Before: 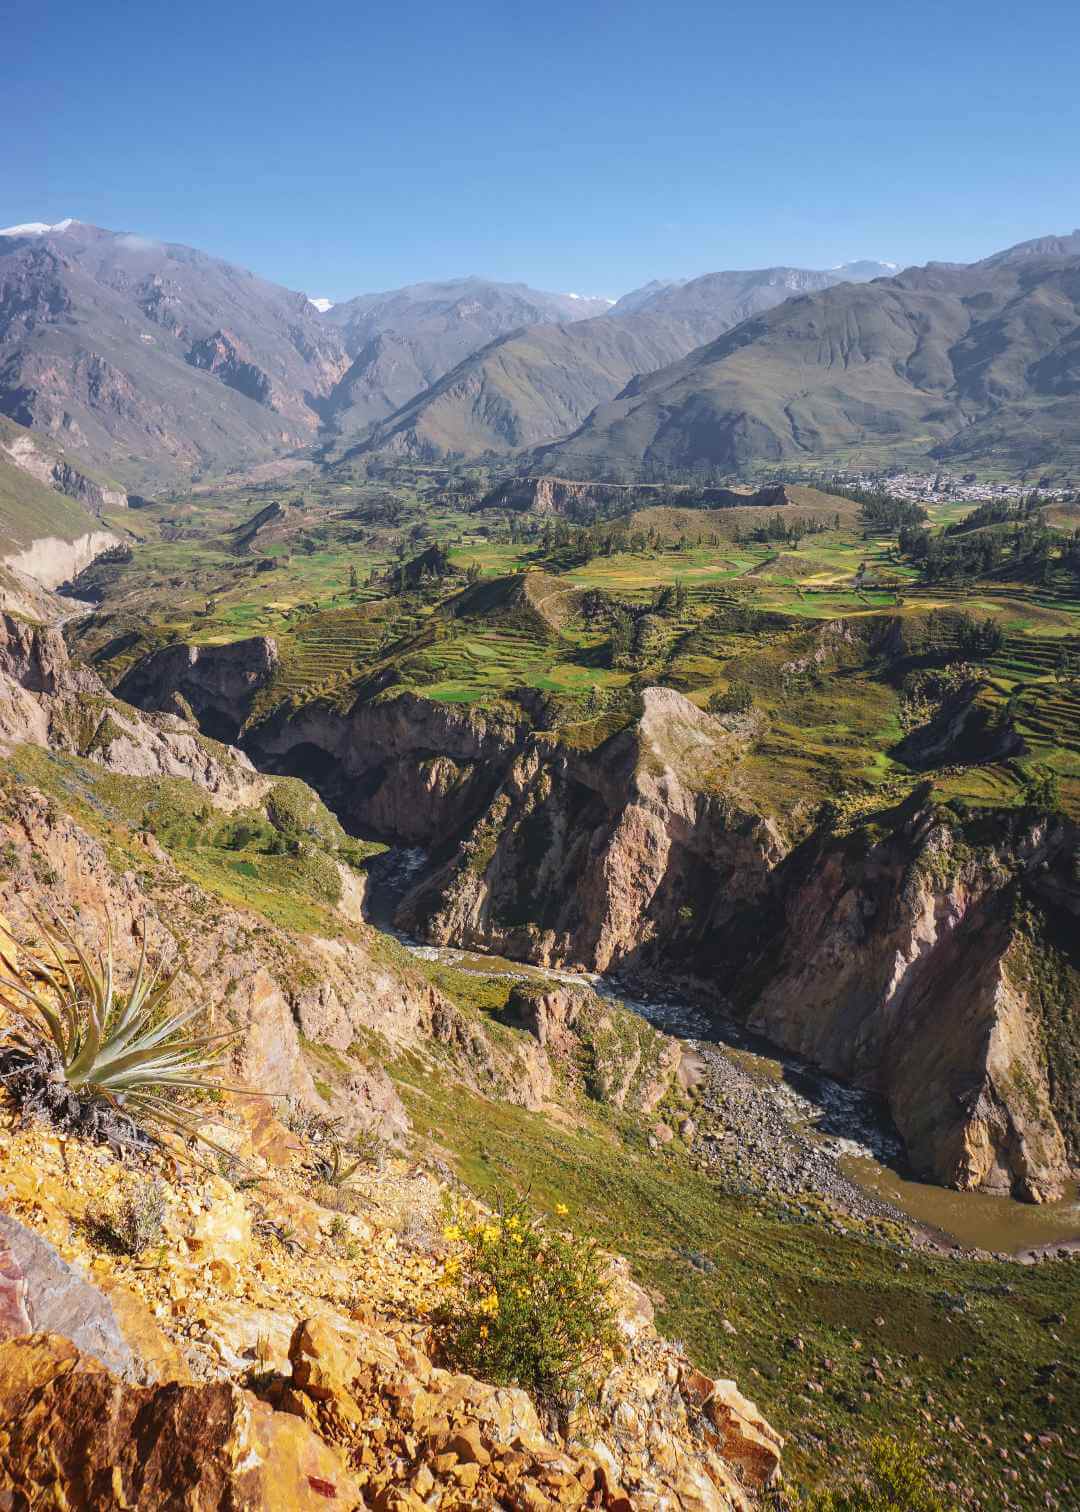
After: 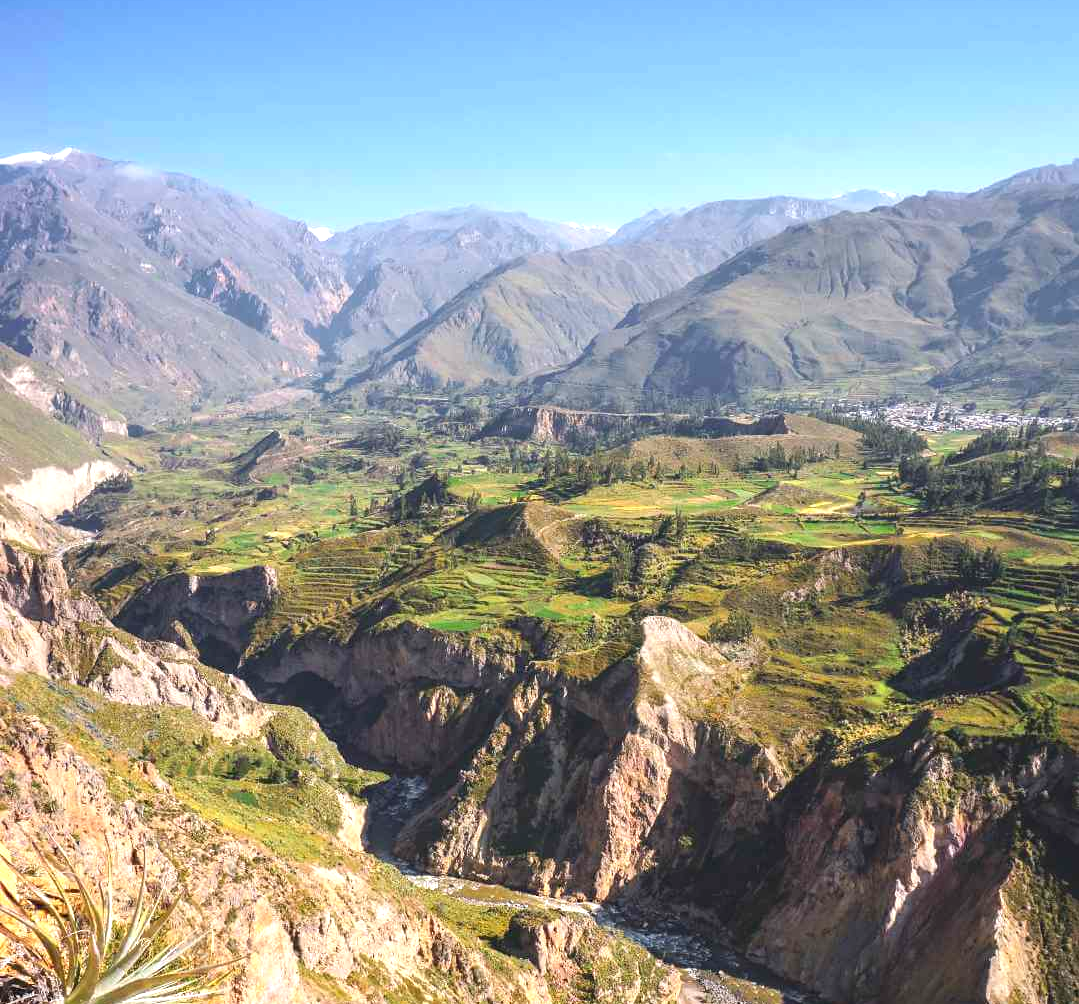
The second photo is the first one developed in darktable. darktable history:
exposure: exposure 0.73 EV, compensate highlight preservation false
crop and rotate: top 4.759%, bottom 28.806%
